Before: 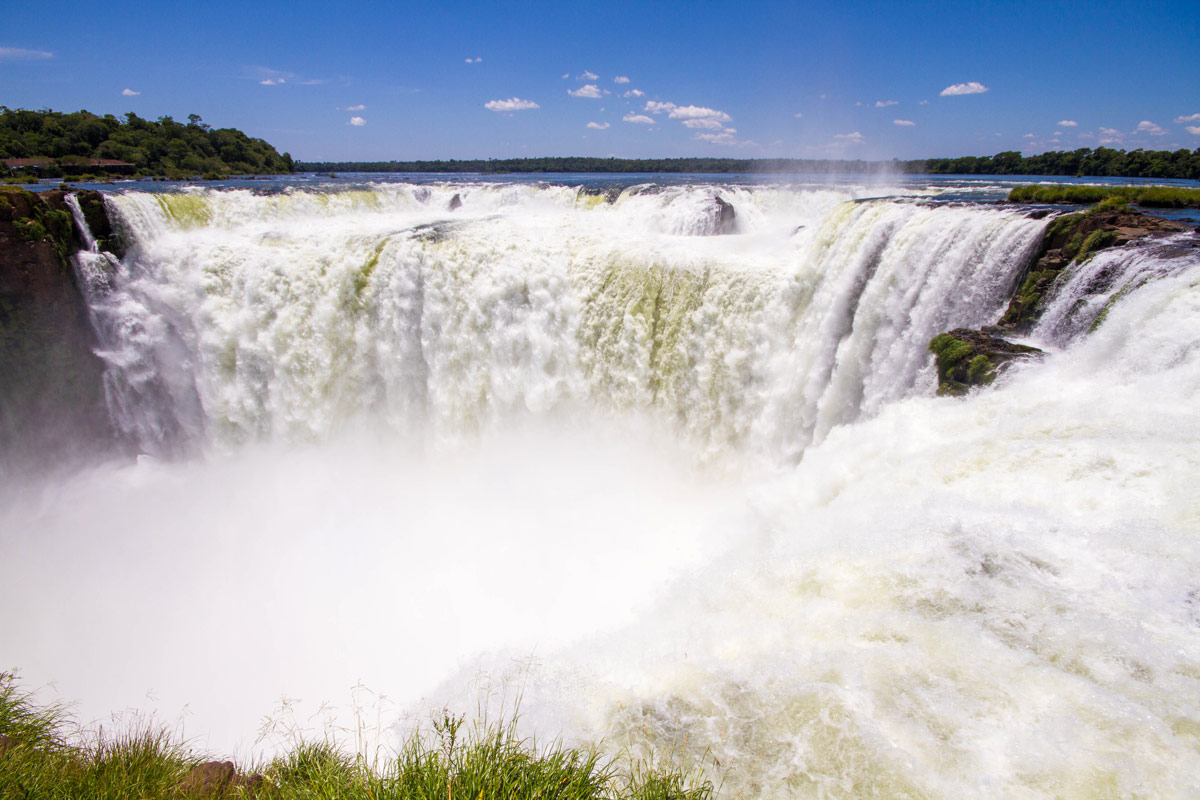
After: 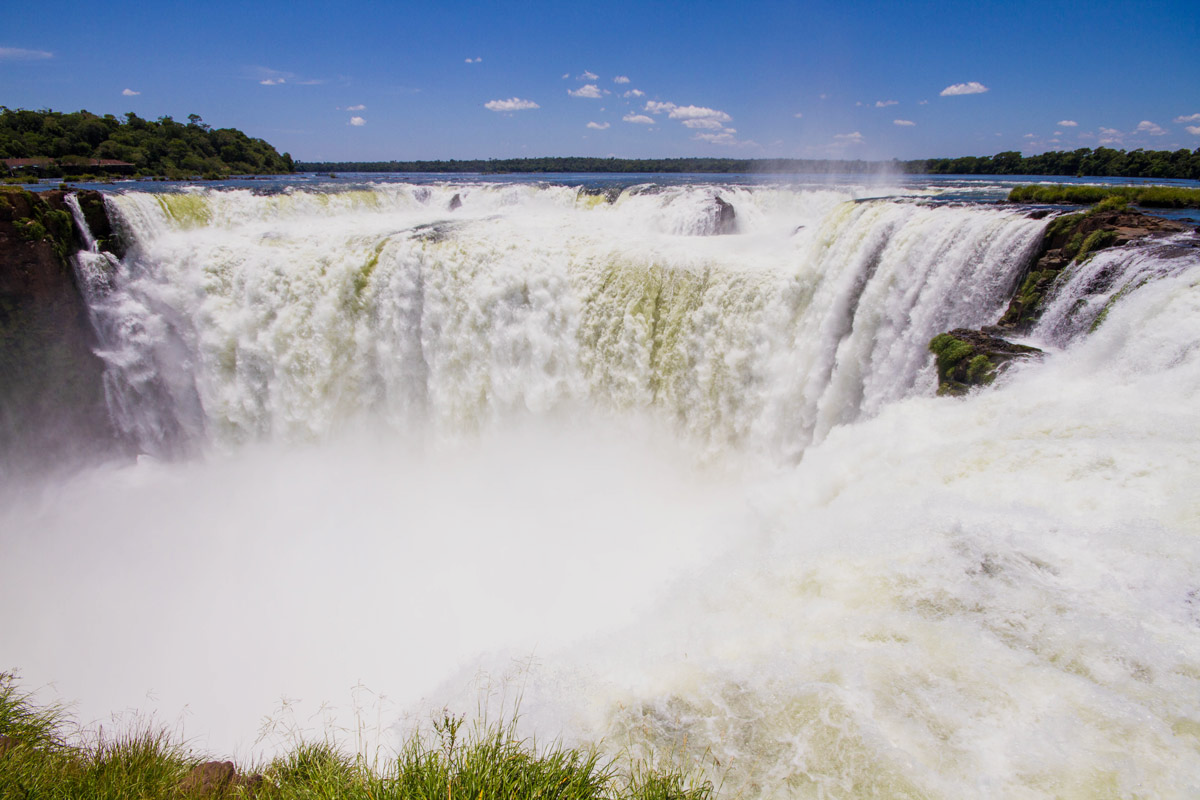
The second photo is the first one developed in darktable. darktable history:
filmic rgb: black relative exposure -11.37 EV, white relative exposure 3.26 EV, hardness 6.72, contrast in shadows safe
exposure: exposure -0.108 EV, compensate highlight preservation false
